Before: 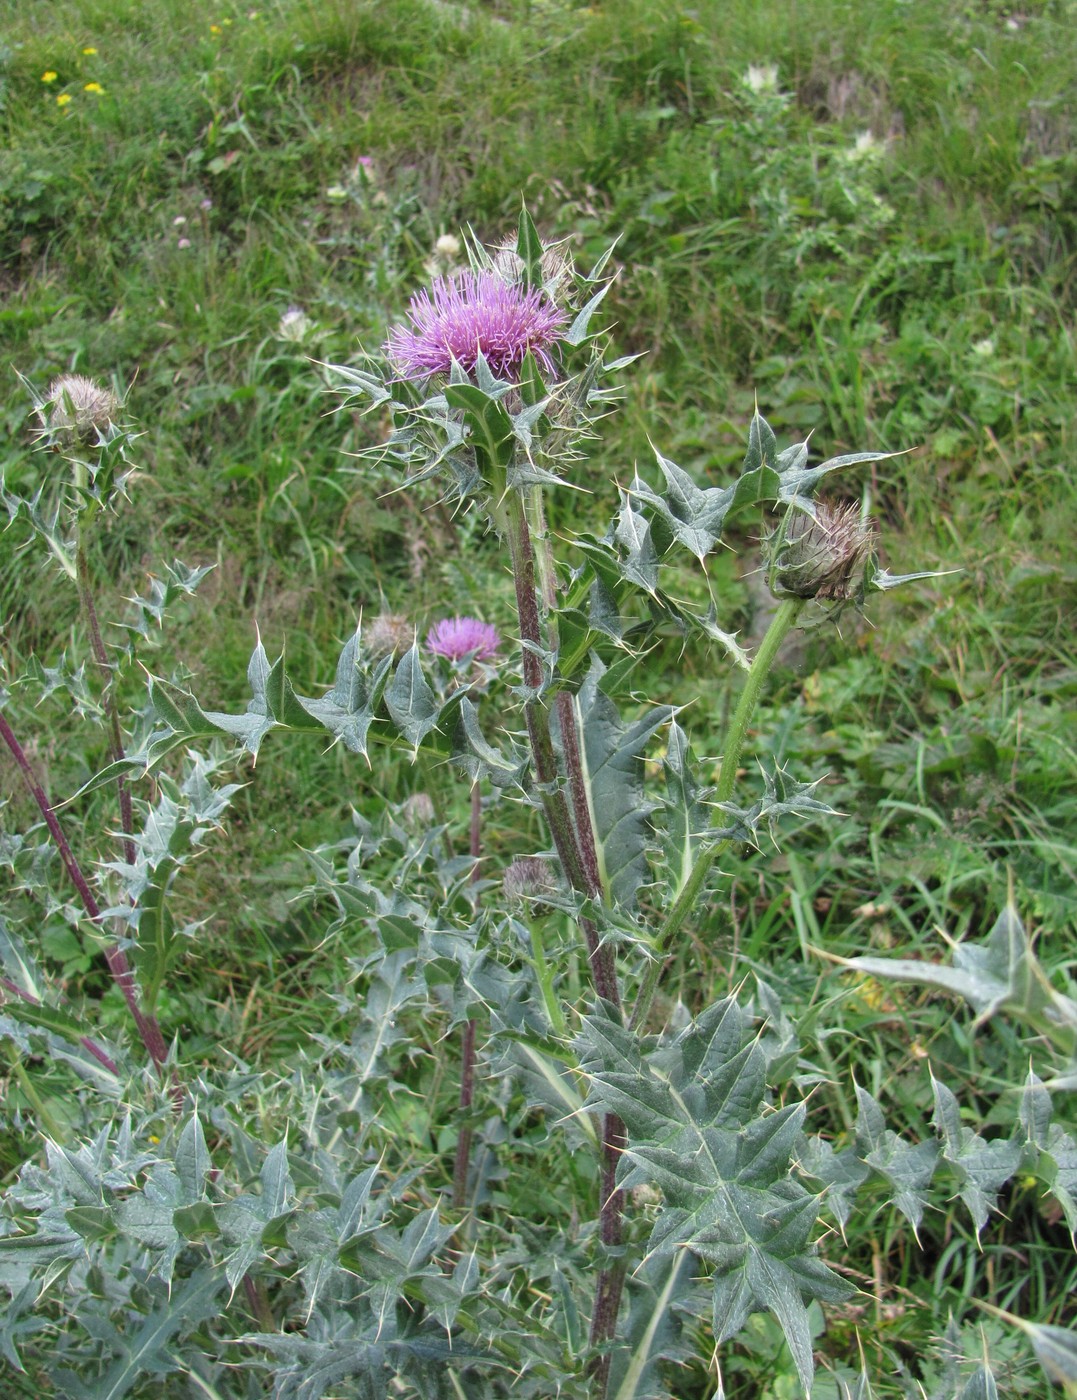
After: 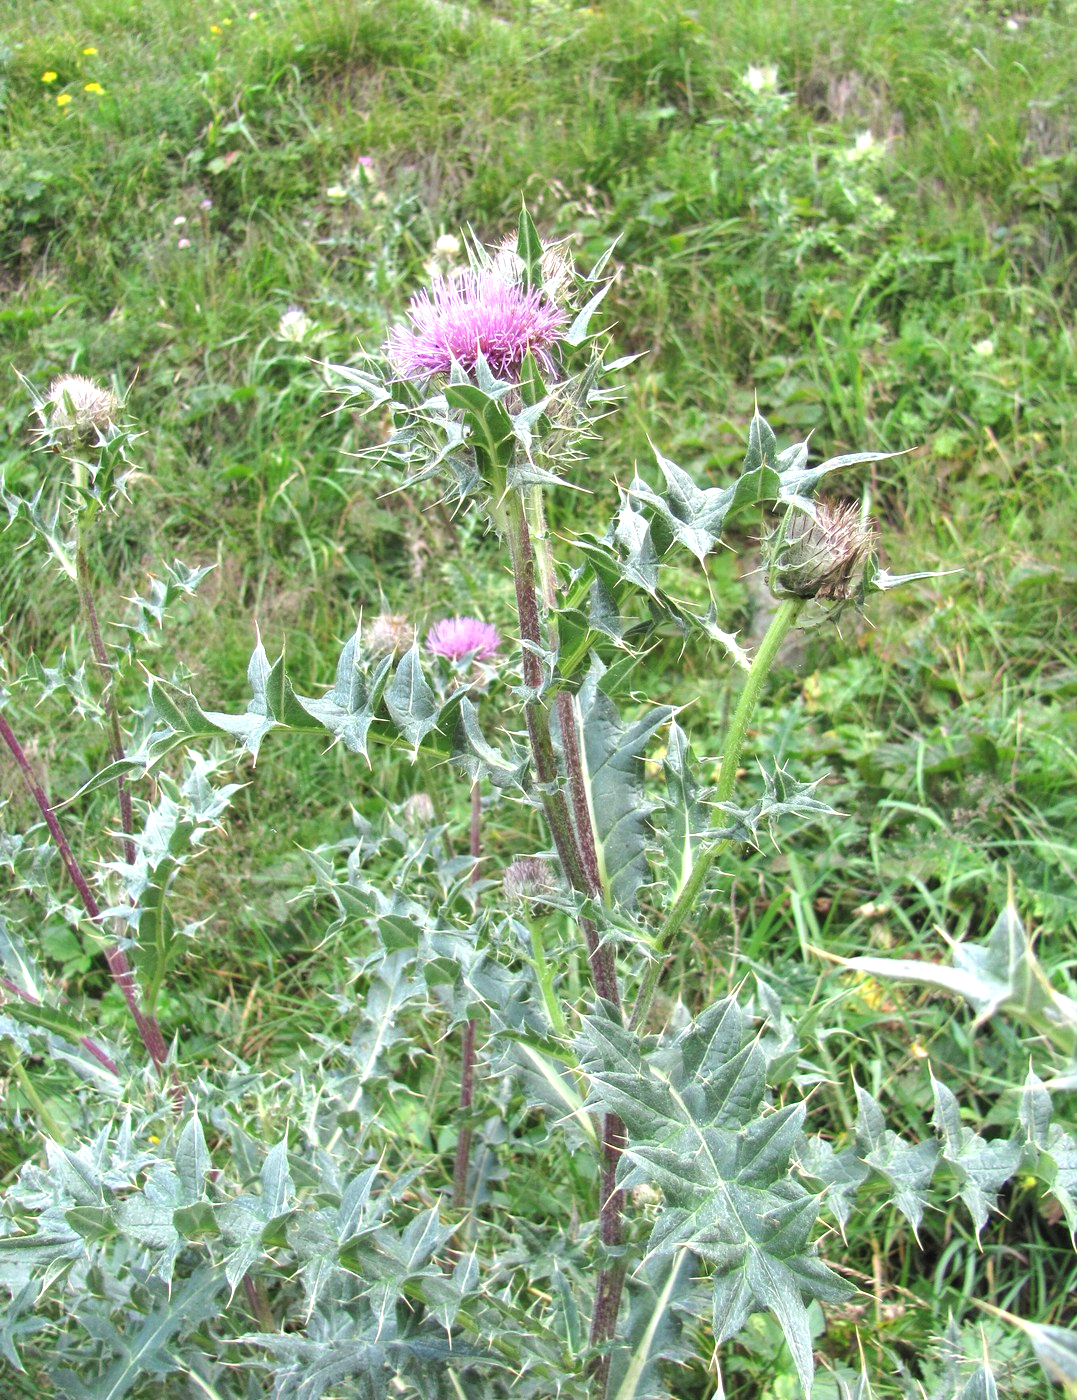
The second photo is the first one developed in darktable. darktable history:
vignetting: fall-off start 116.67%, fall-off radius 59.26%, brightness -0.31, saturation -0.056
exposure: black level correction 0, exposure 0.9 EV, compensate highlight preservation false
